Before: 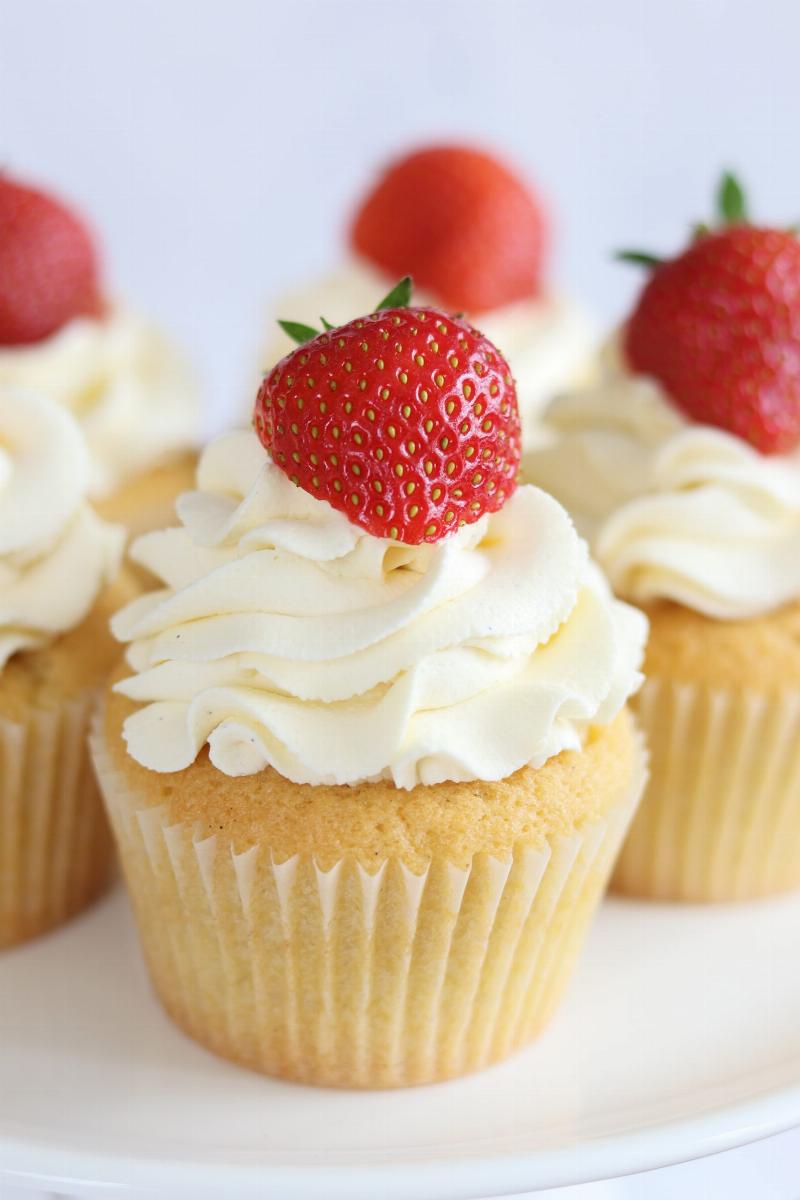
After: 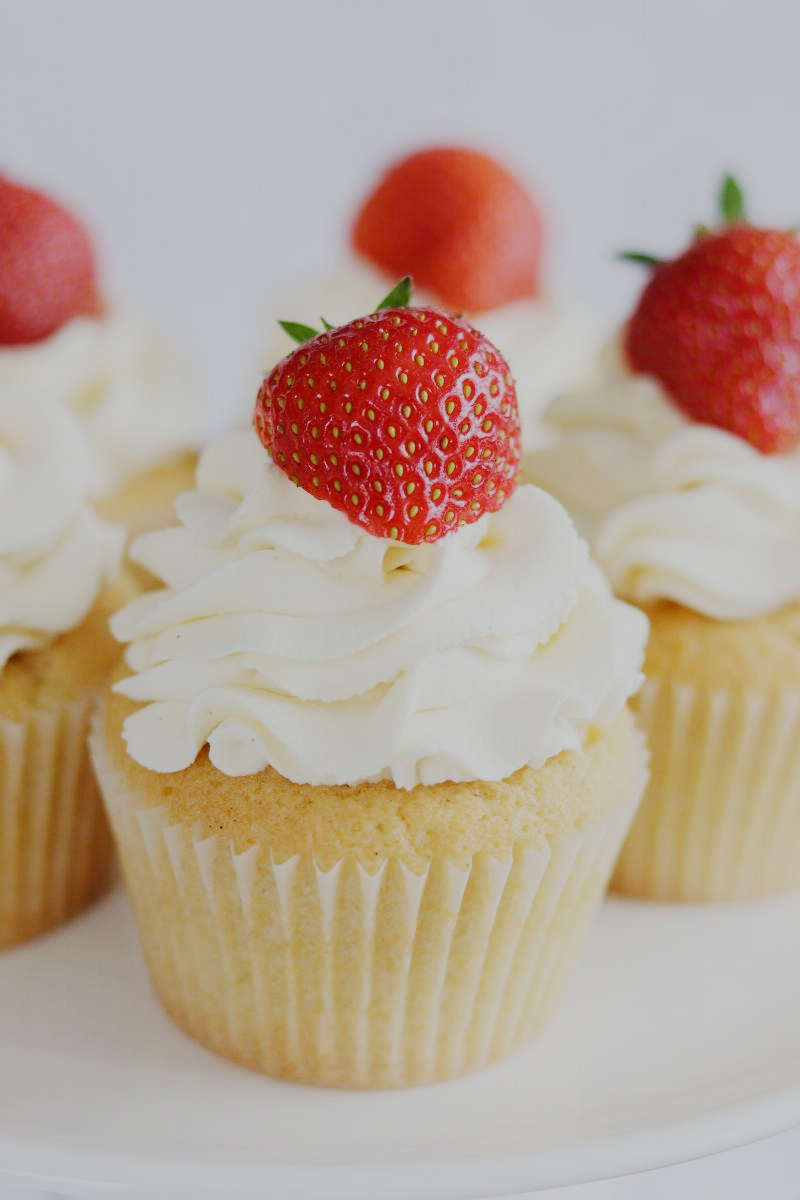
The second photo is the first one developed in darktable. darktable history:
filmic rgb: black relative exposure -7.33 EV, white relative exposure 5.06 EV, hardness 3.2, preserve chrominance no, color science v5 (2021), contrast in shadows safe, contrast in highlights safe
